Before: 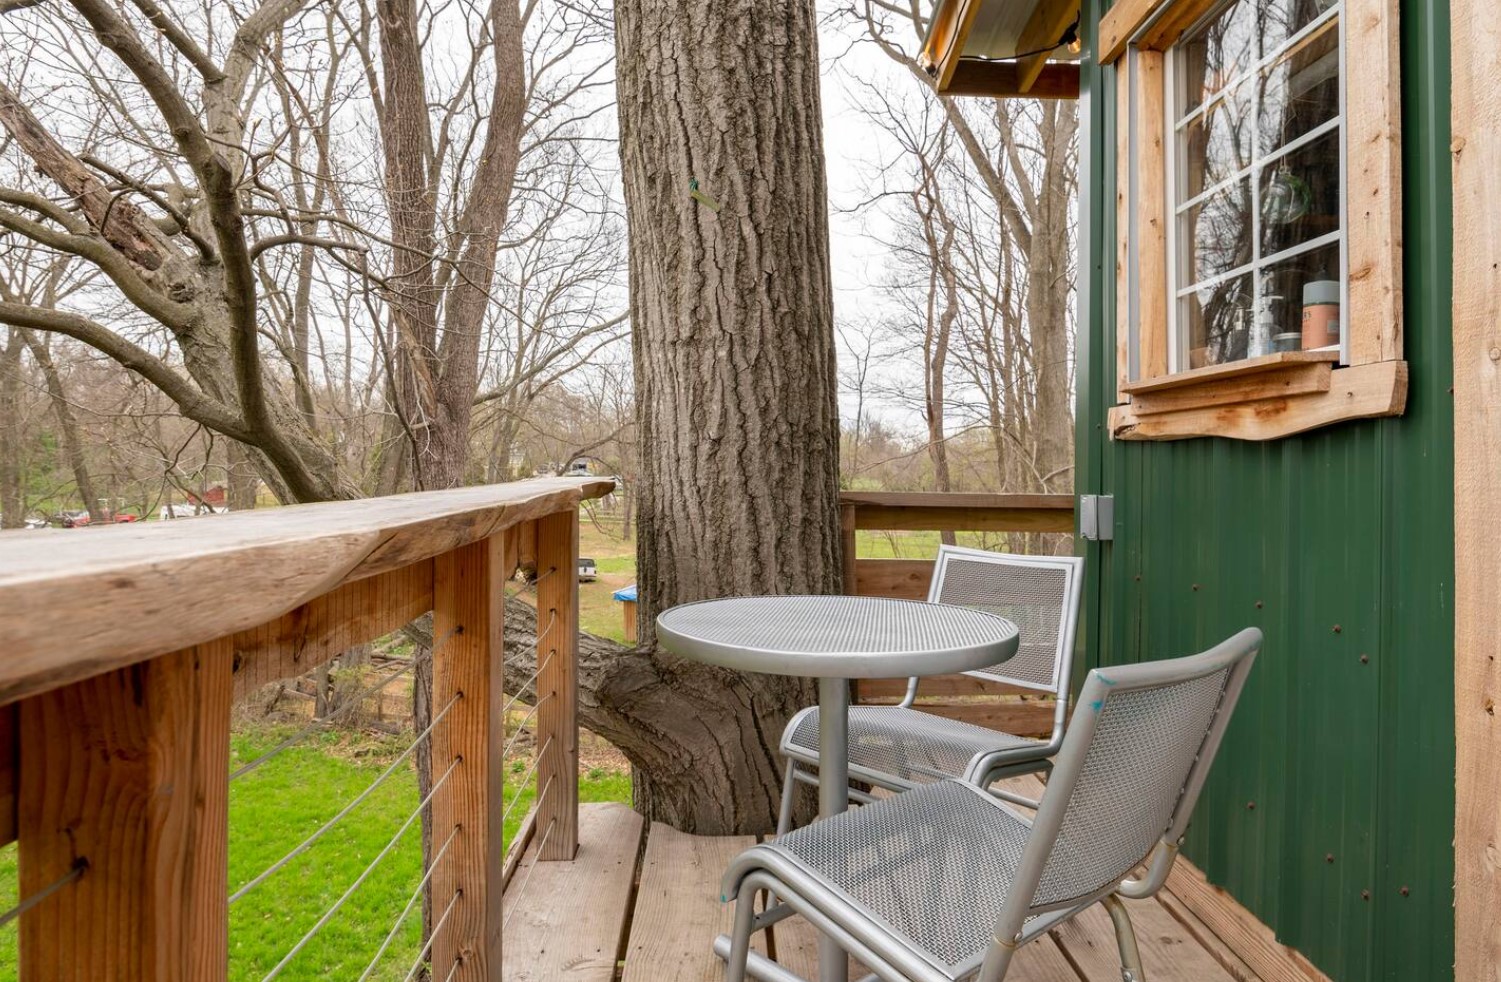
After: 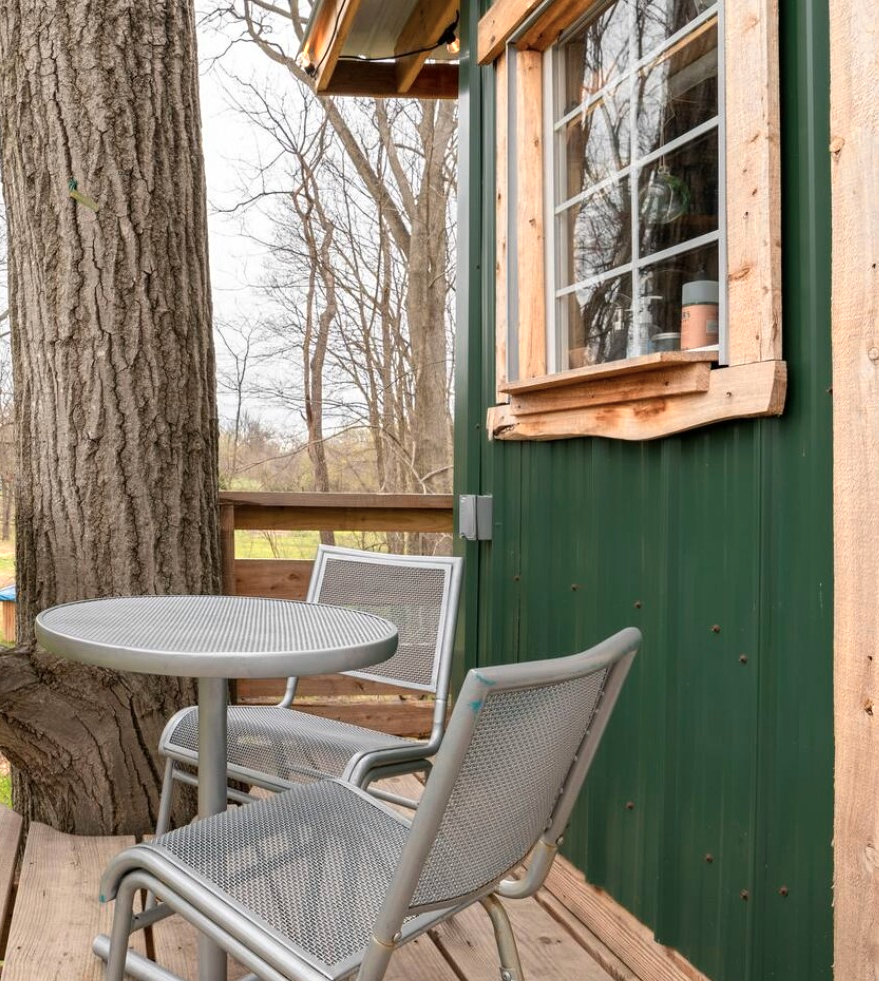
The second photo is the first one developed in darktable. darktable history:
crop: left 41.402%
color zones: curves: ch0 [(0.018, 0.548) (0.224, 0.64) (0.425, 0.447) (0.675, 0.575) (0.732, 0.579)]; ch1 [(0.066, 0.487) (0.25, 0.5) (0.404, 0.43) (0.75, 0.421) (0.956, 0.421)]; ch2 [(0.044, 0.561) (0.215, 0.465) (0.399, 0.544) (0.465, 0.548) (0.614, 0.447) (0.724, 0.43) (0.882, 0.623) (0.956, 0.632)]
